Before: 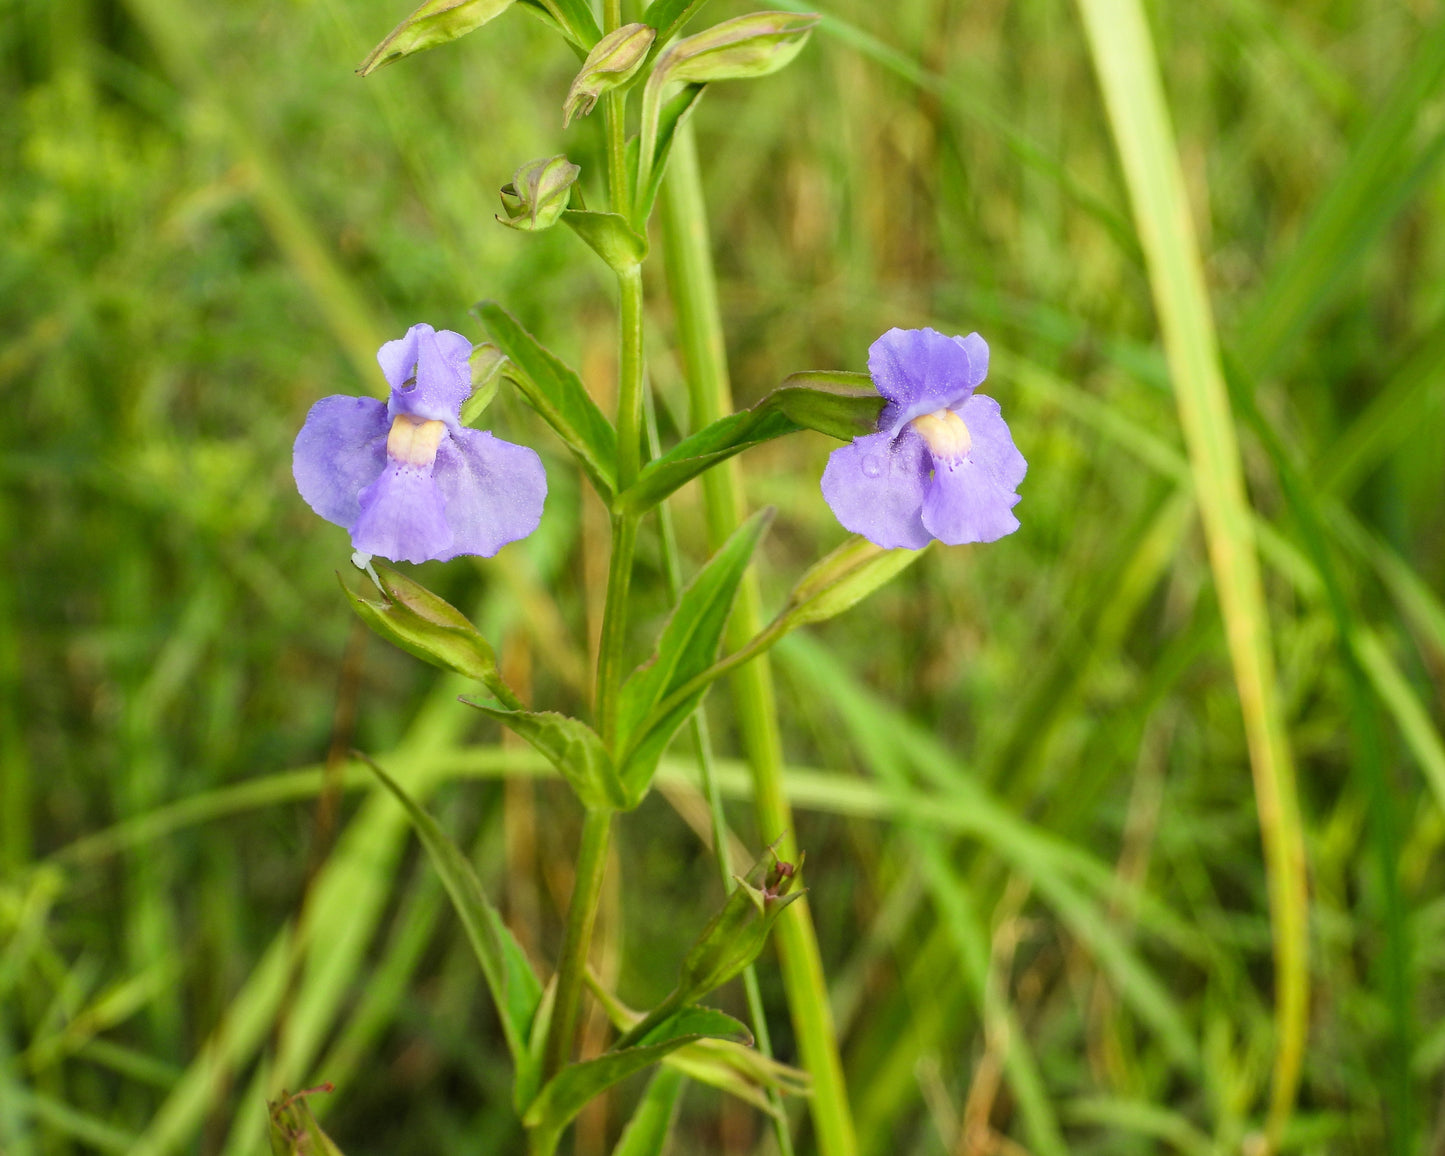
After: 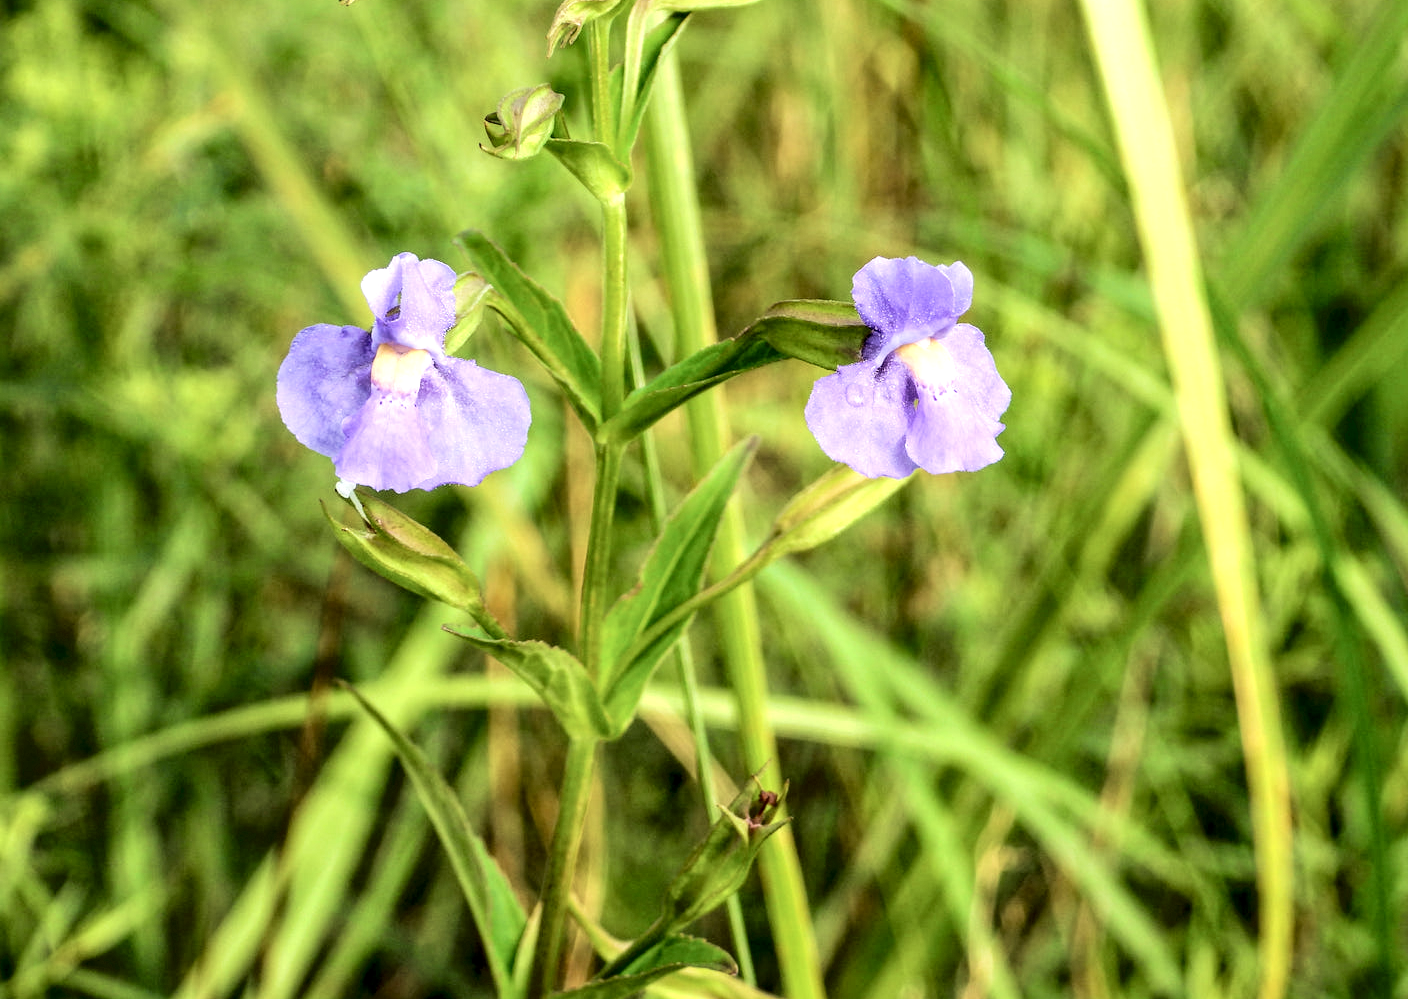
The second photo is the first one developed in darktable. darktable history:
crop: left 1.156%, top 6.18%, right 1.348%, bottom 6.87%
velvia: strength 30.54%
tone curve: curves: ch0 [(0, 0) (0.003, 0.003) (0.011, 0.005) (0.025, 0.008) (0.044, 0.012) (0.069, 0.02) (0.1, 0.031) (0.136, 0.047) (0.177, 0.088) (0.224, 0.141) (0.277, 0.222) (0.335, 0.32) (0.399, 0.422) (0.468, 0.523) (0.543, 0.621) (0.623, 0.715) (0.709, 0.796) (0.801, 0.88) (0.898, 0.962) (1, 1)], color space Lab, independent channels, preserve colors none
local contrast: detail 150%
